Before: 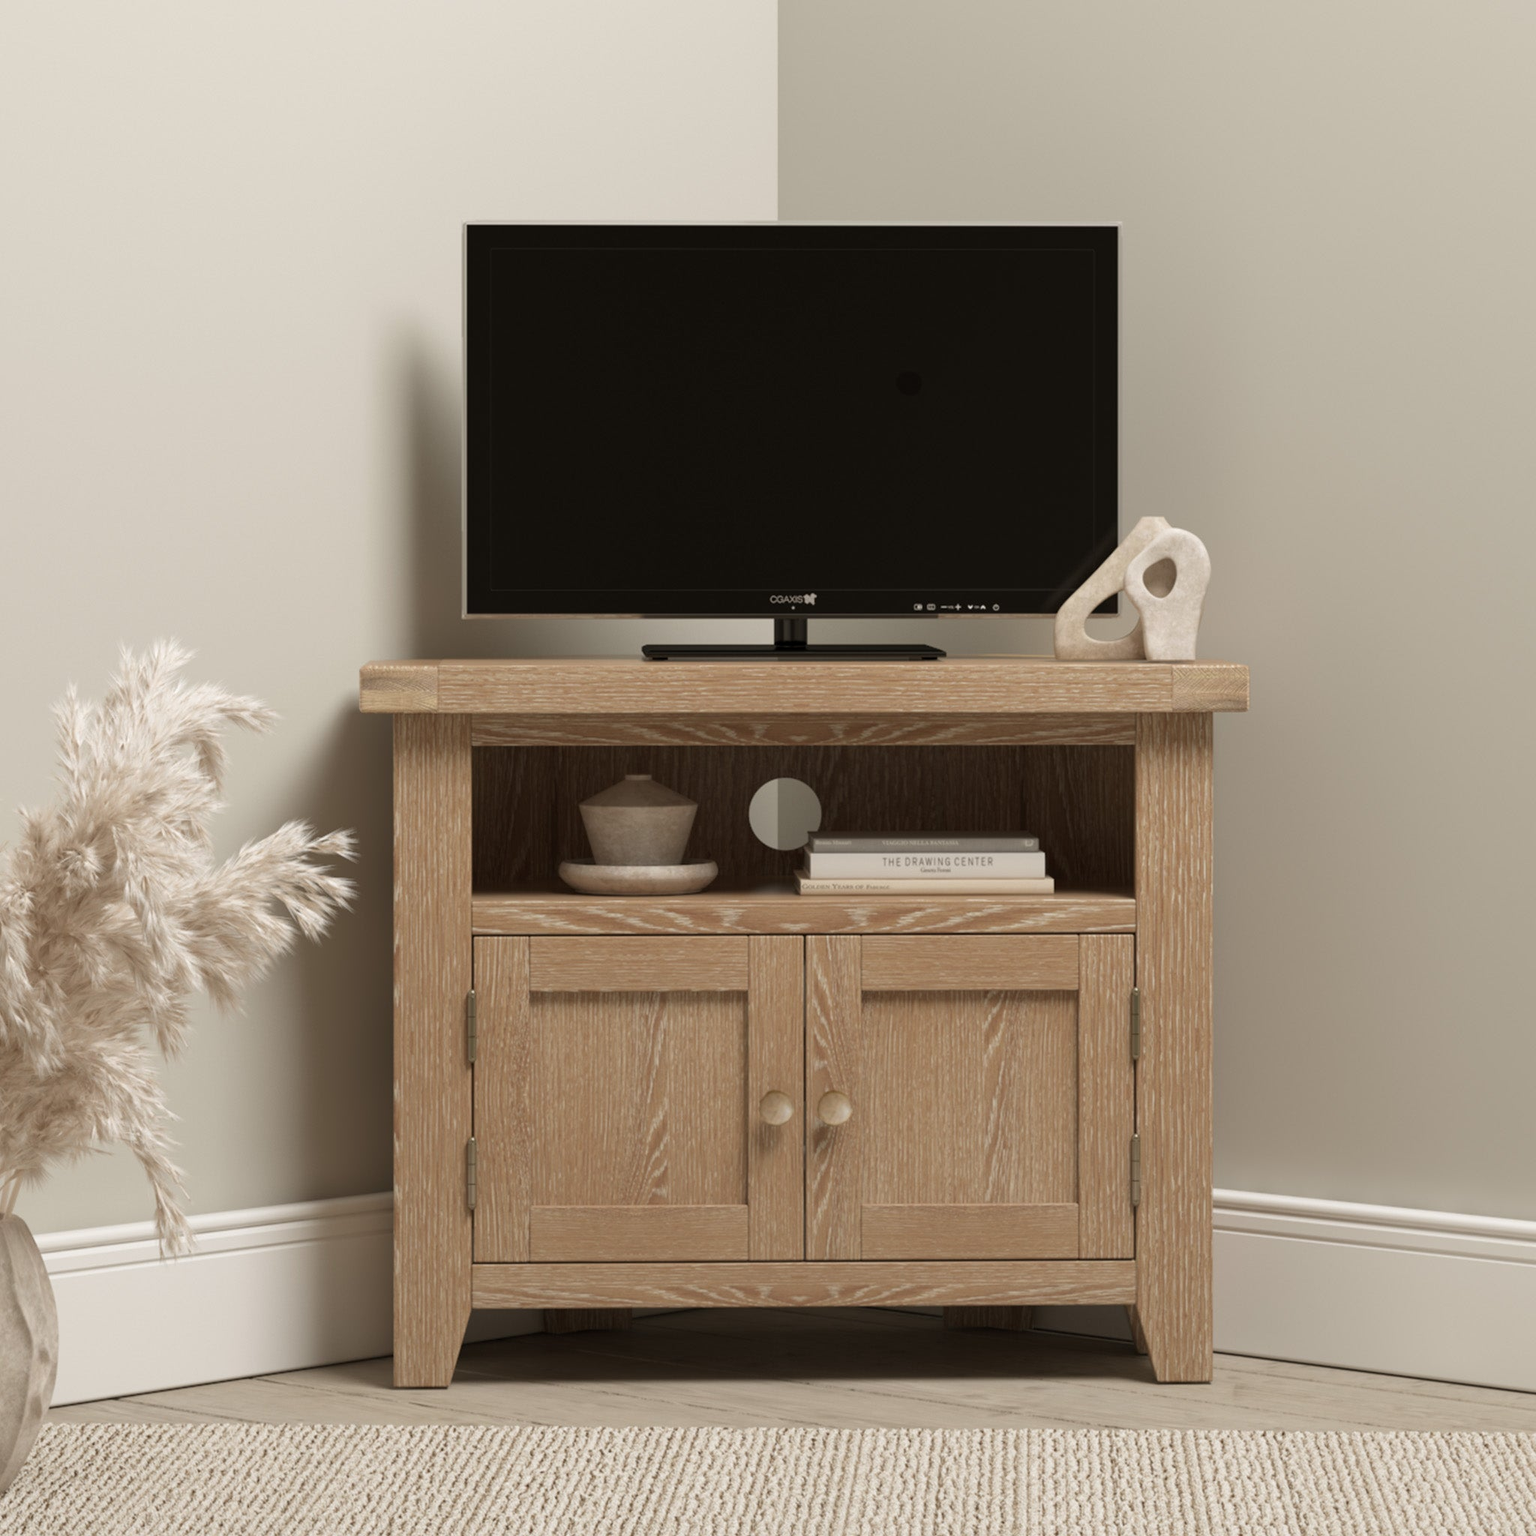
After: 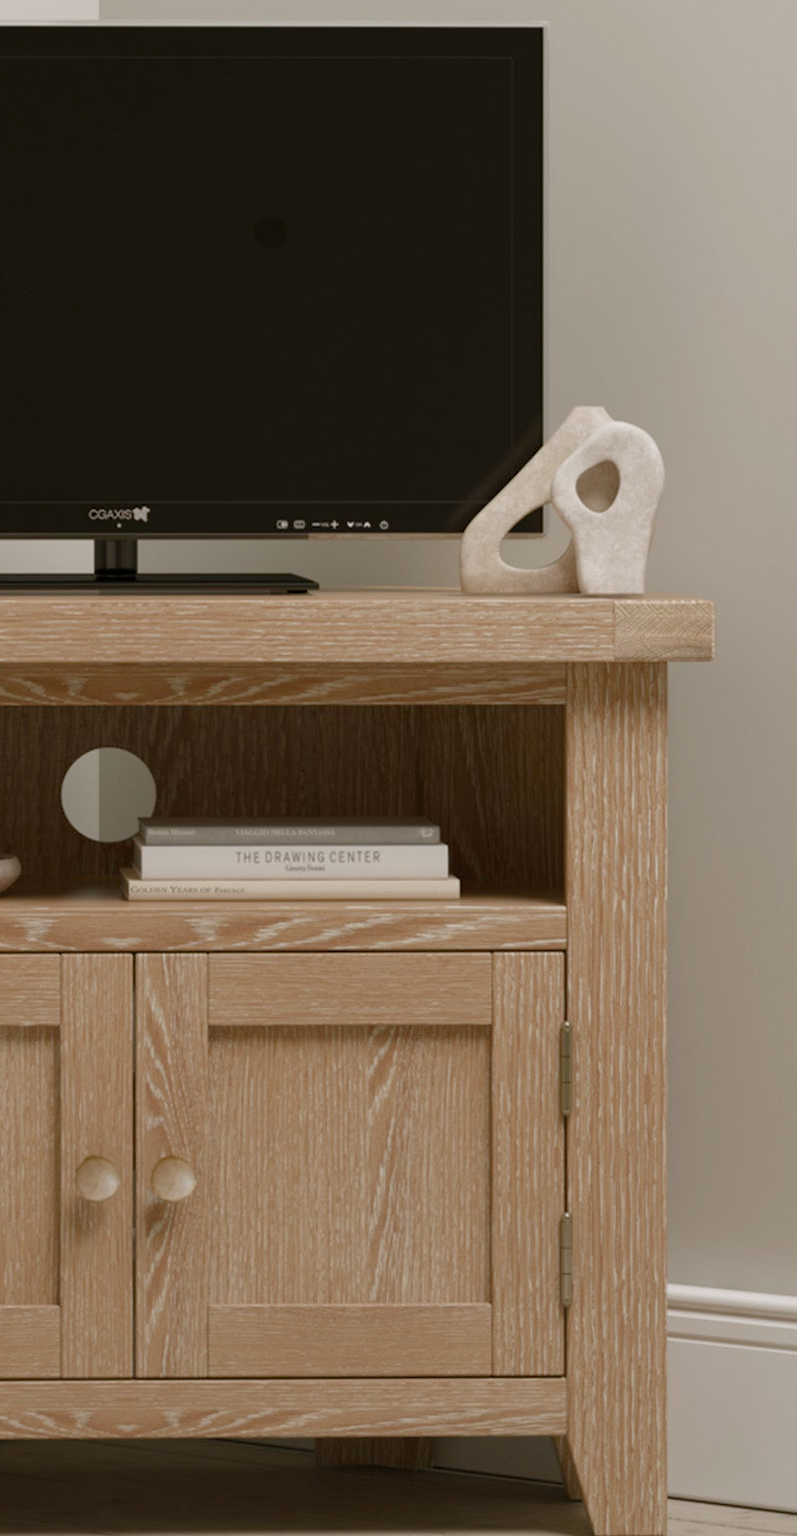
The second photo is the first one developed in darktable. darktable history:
crop: left 45.721%, top 13.393%, right 14.118%, bottom 10.01%
color balance rgb: shadows lift › chroma 1%, shadows lift › hue 113°, highlights gain › chroma 0.2%, highlights gain › hue 333°, perceptual saturation grading › global saturation 20%, perceptual saturation grading › highlights -50%, perceptual saturation grading › shadows 25%, contrast -10%
